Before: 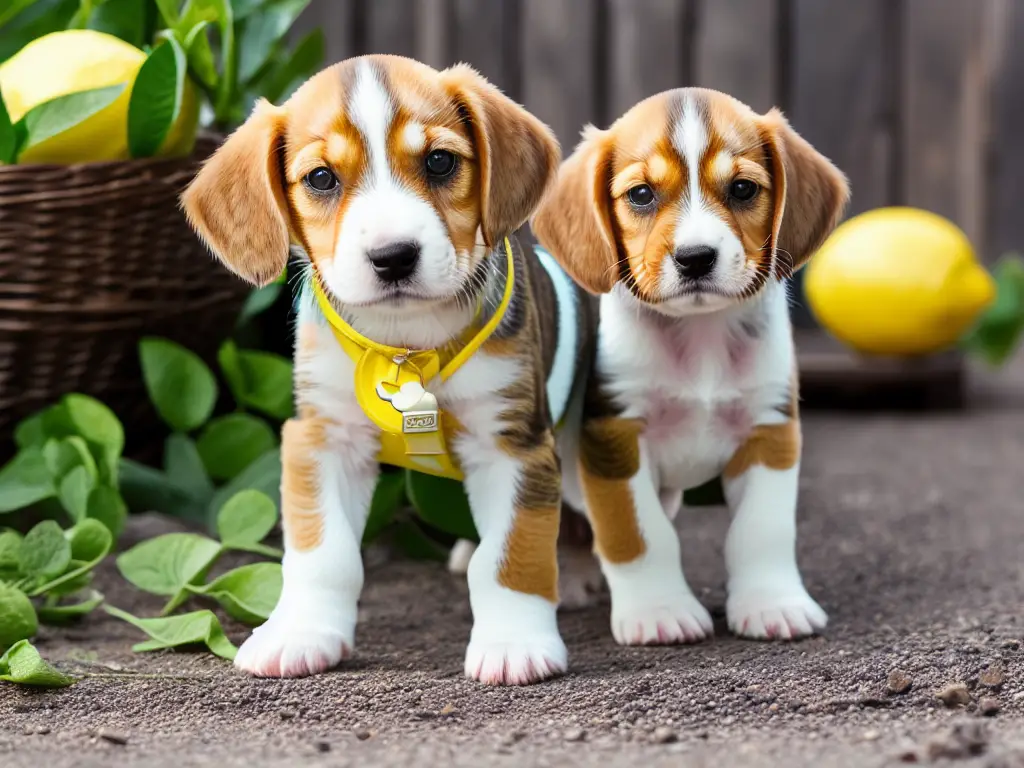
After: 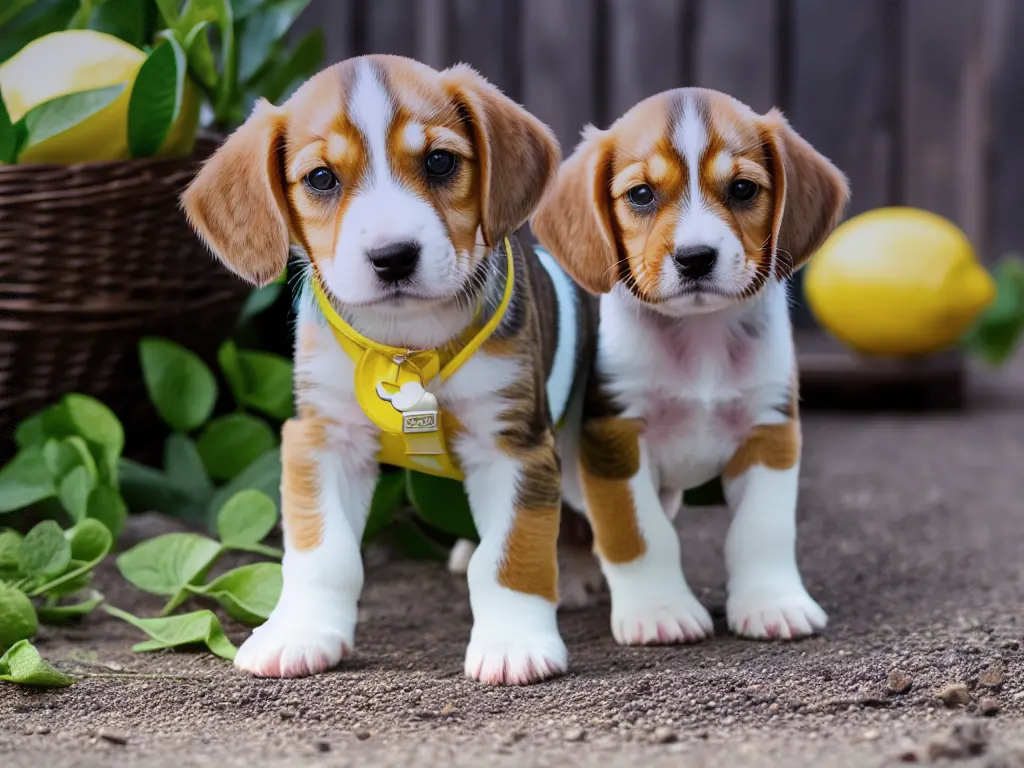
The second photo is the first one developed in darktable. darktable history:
graduated density: hue 238.83°, saturation 50%
vignetting: fall-off start 97.28%, fall-off radius 79%, brightness -0.462, saturation -0.3, width/height ratio 1.114, dithering 8-bit output, unbound false
